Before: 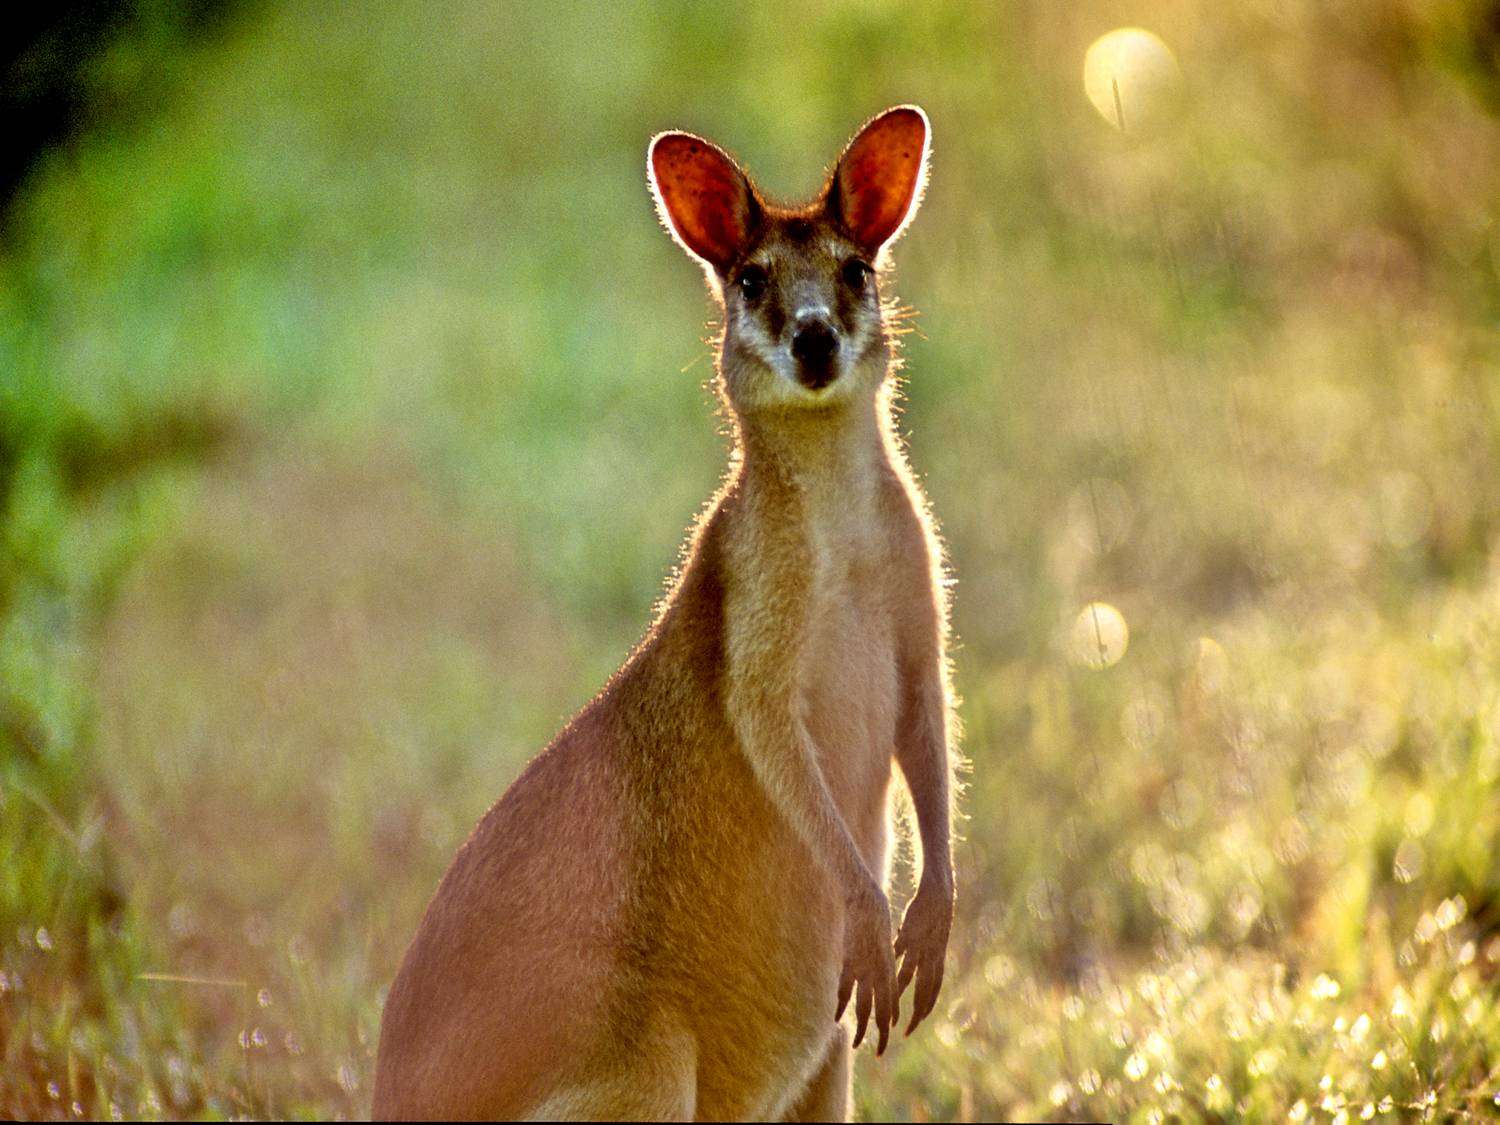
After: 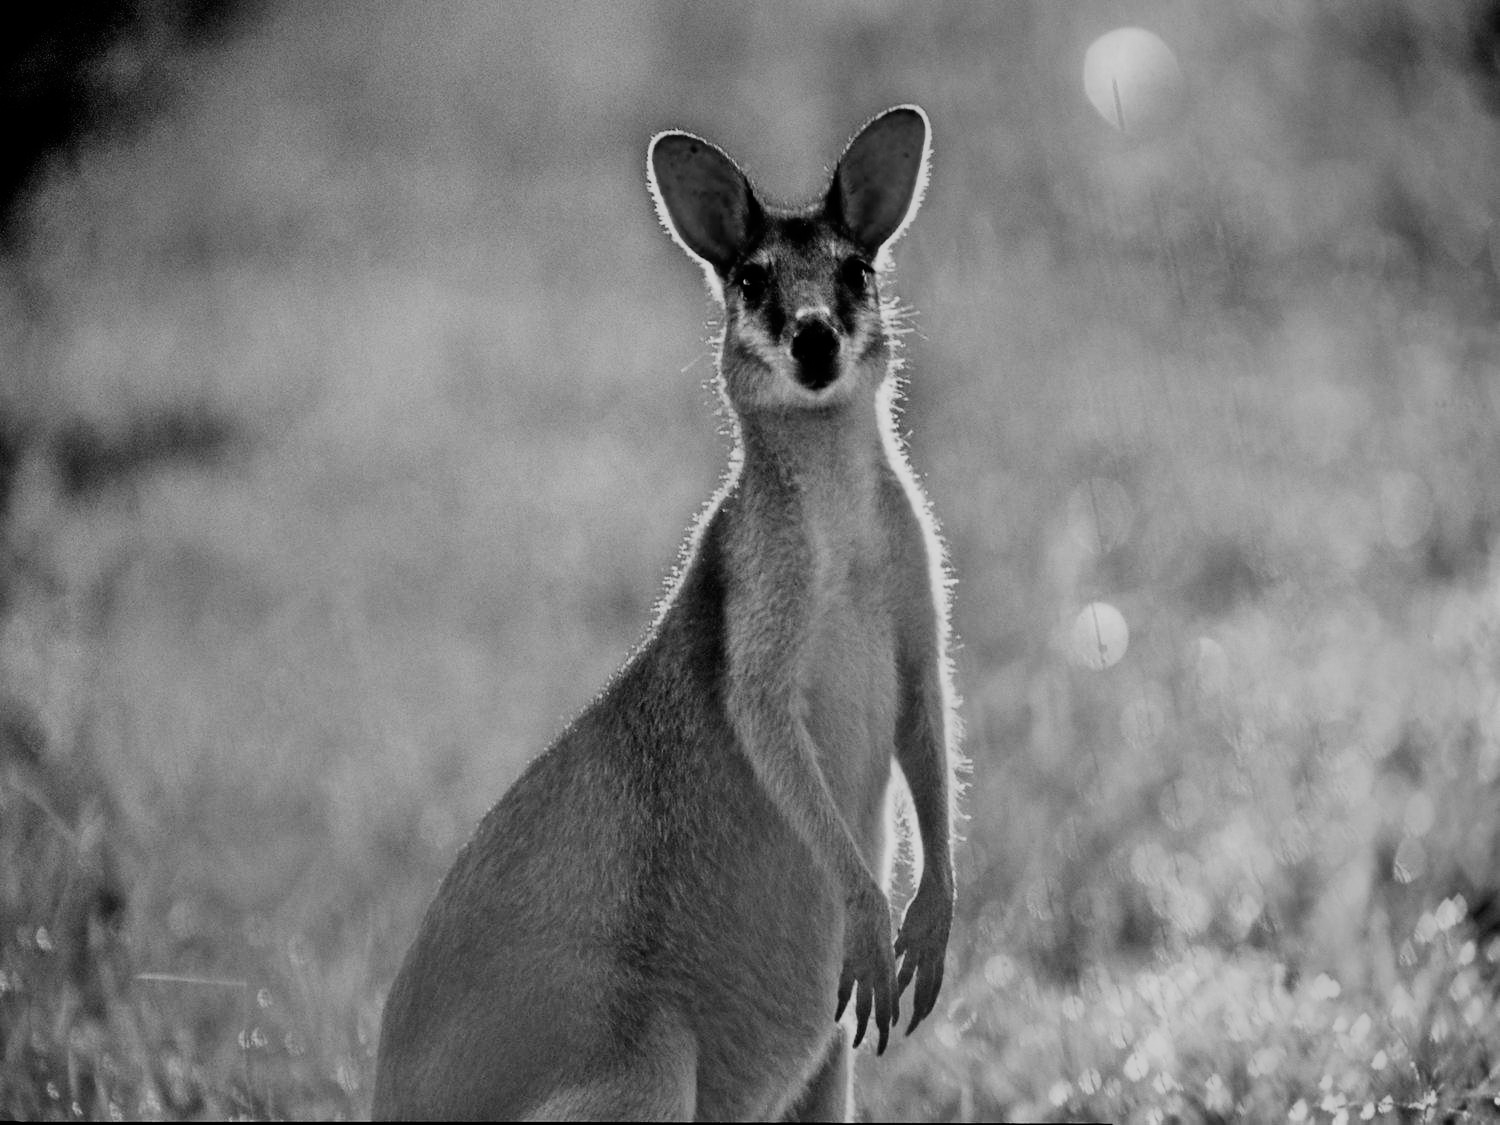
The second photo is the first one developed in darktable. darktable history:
filmic rgb: black relative exposure -7.5 EV, white relative exposure 5 EV, hardness 3.31, contrast 1.3, contrast in shadows safe
monochrome: a -11.7, b 1.62, size 0.5, highlights 0.38
